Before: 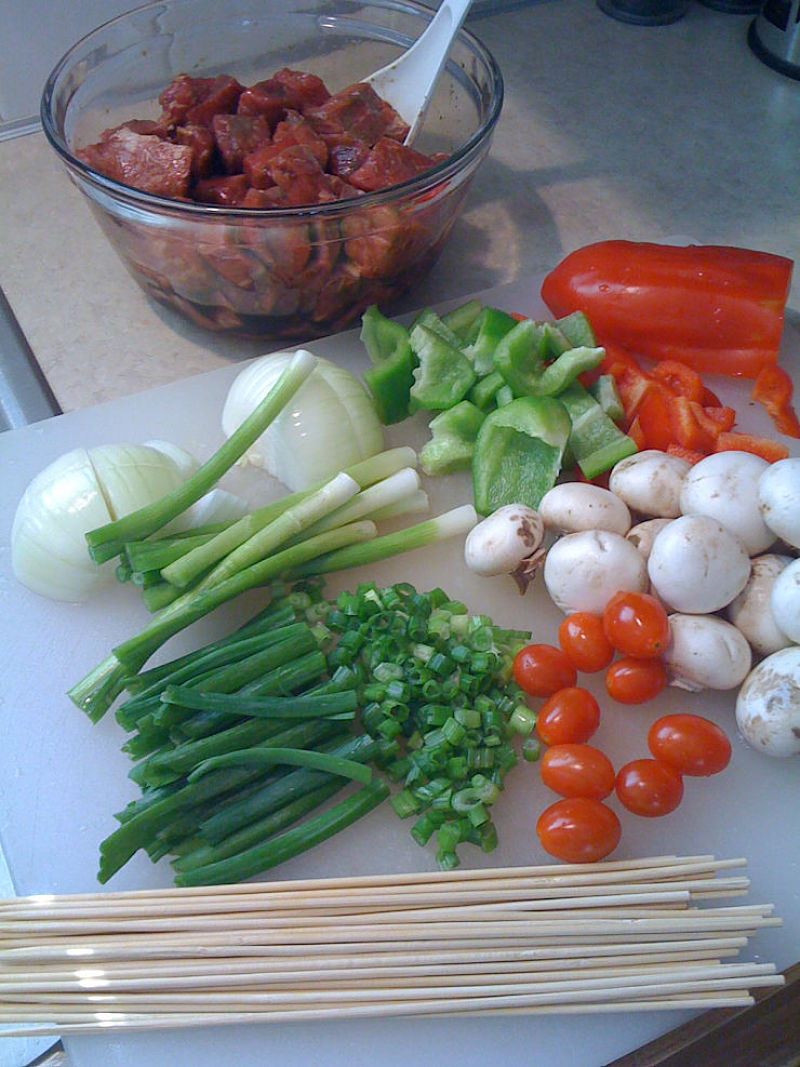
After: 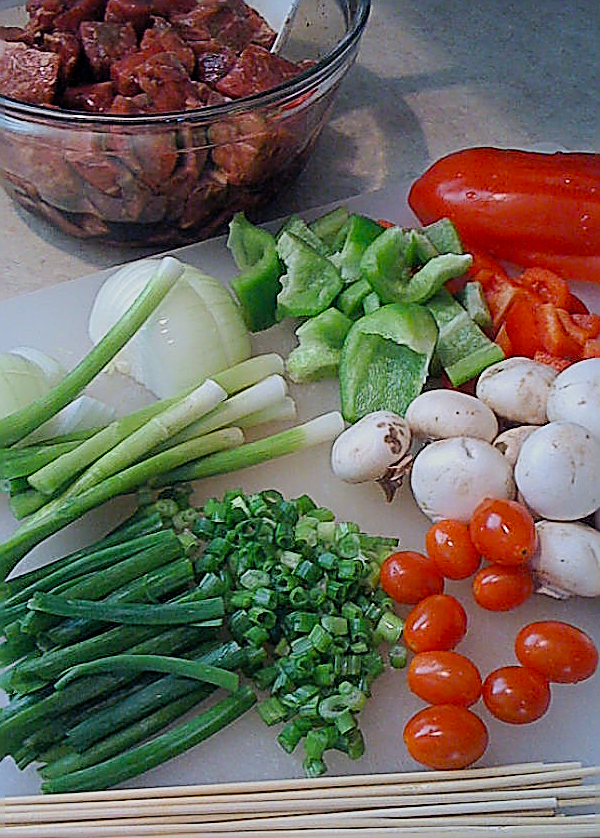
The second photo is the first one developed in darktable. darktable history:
crop: left 16.711%, top 8.77%, right 8.189%, bottom 12.644%
sharpen: amount 1.855
filmic rgb: middle gray luminance 28.99%, black relative exposure -10.39 EV, white relative exposure 5.49 EV, threshold 5.95 EV, target black luminance 0%, hardness 3.94, latitude 1.24%, contrast 1.123, highlights saturation mix 5.54%, shadows ↔ highlights balance 15.21%, color science v4 (2020), enable highlight reconstruction true
